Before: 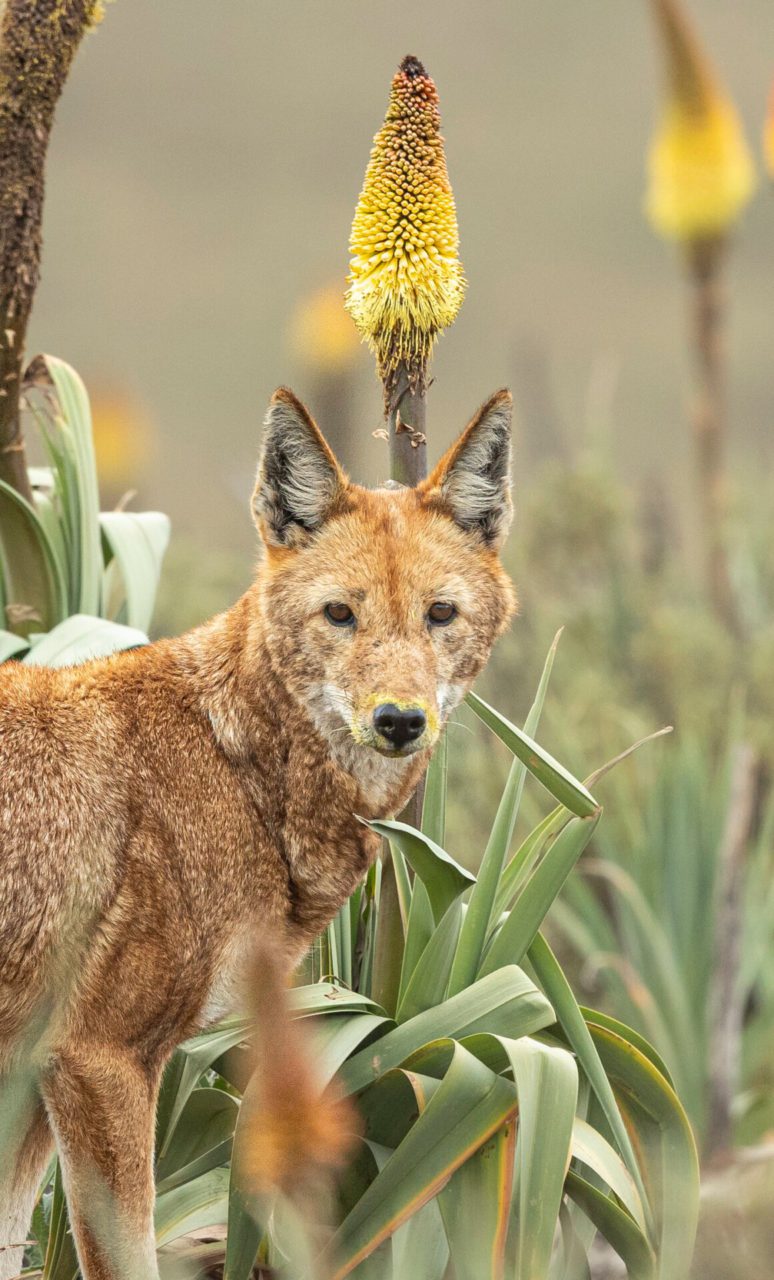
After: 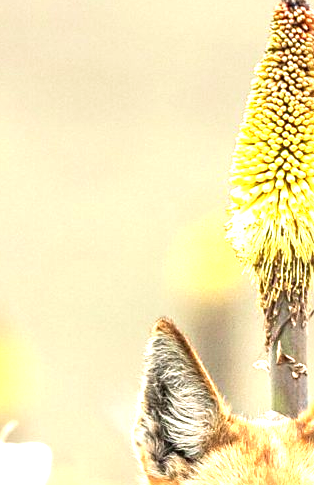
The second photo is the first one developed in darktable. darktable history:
crop: left 15.452%, top 5.459%, right 43.956%, bottom 56.62%
rotate and perspective: automatic cropping off
sharpen: radius 1.864, amount 0.398, threshold 1.271
exposure: black level correction 0, exposure 1.2 EV, compensate highlight preservation false
velvia: strength 15%
